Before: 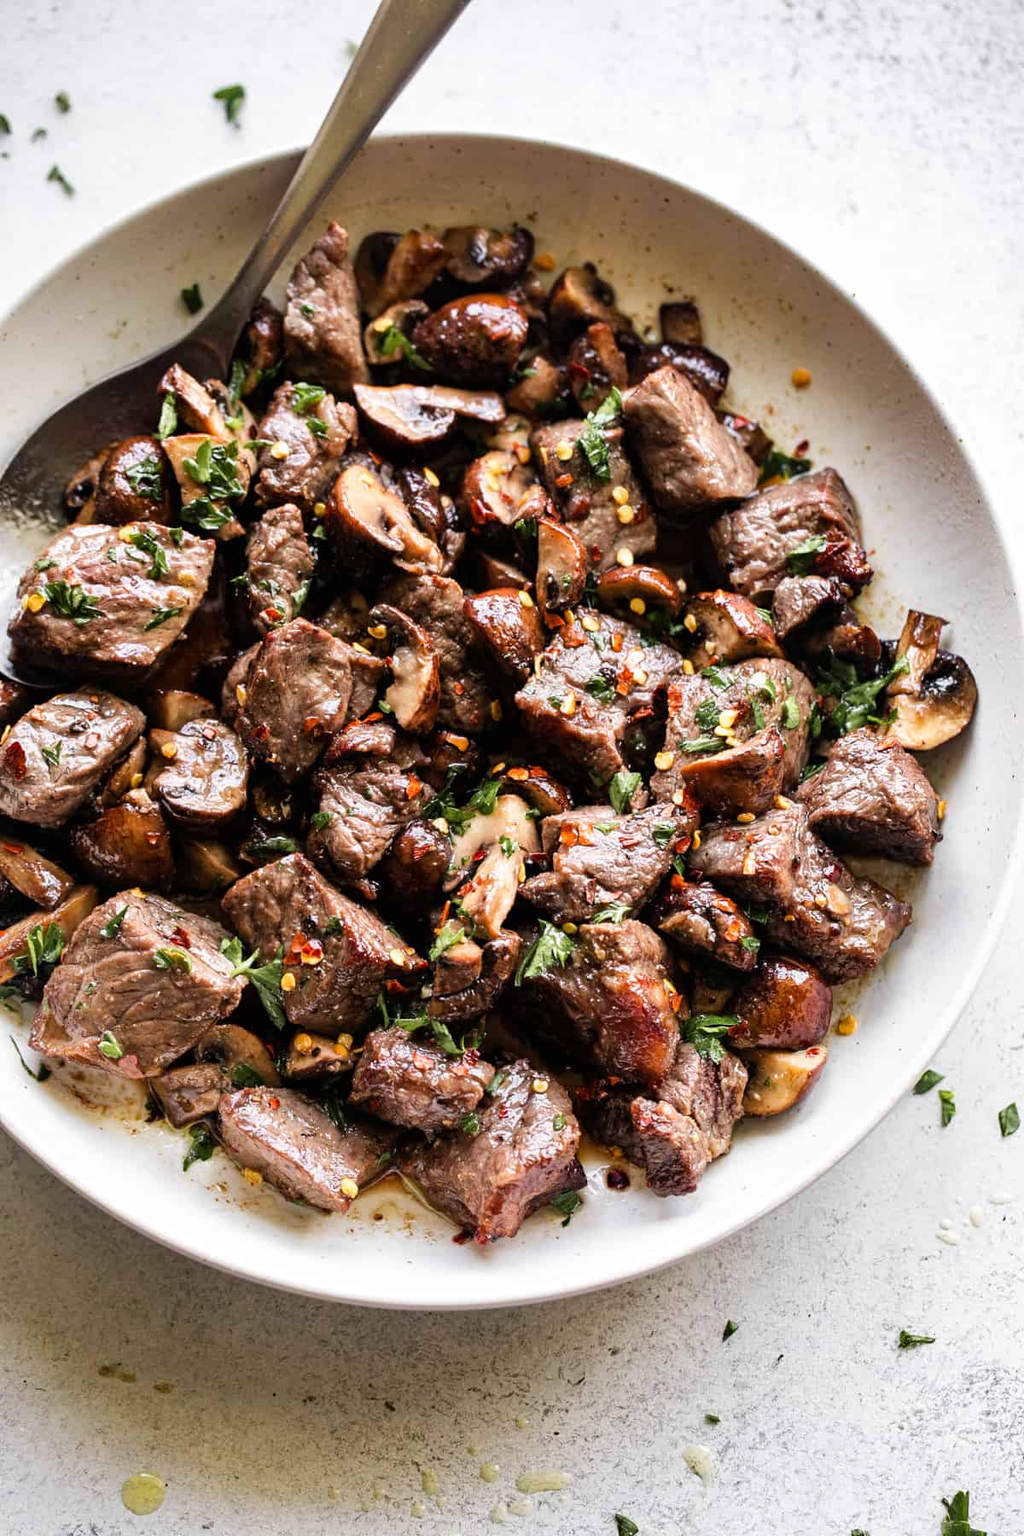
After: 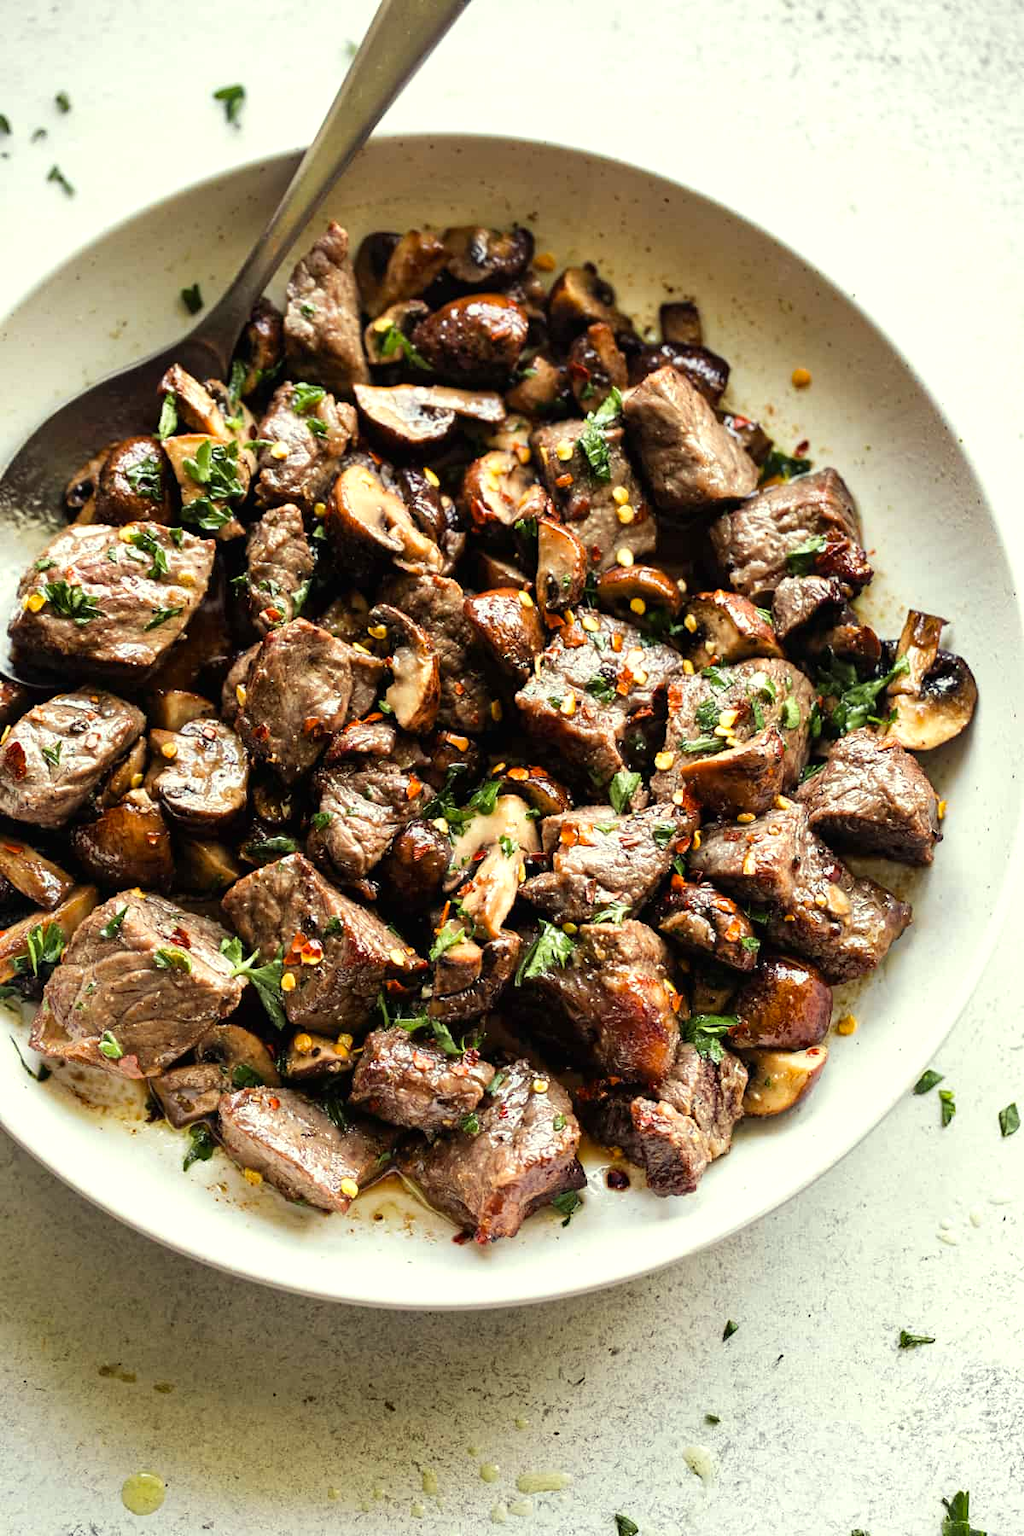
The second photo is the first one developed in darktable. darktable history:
exposure: black level correction 0, exposure 0.2 EV, compensate exposure bias true, compensate highlight preservation false
color correction: highlights a* -5.94, highlights b* 11.19
